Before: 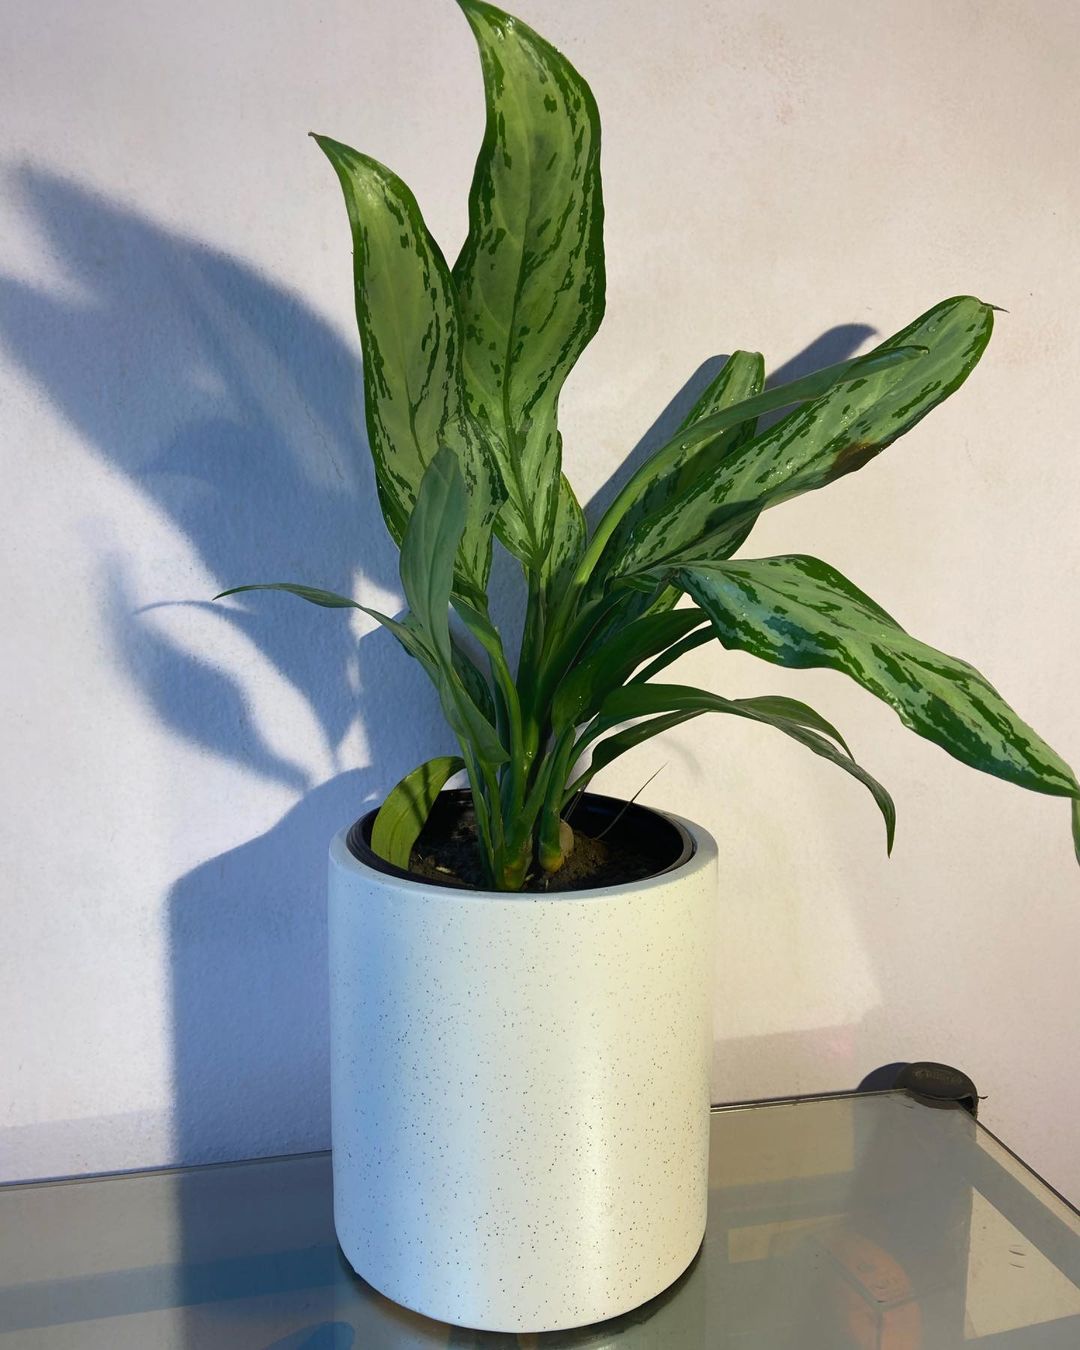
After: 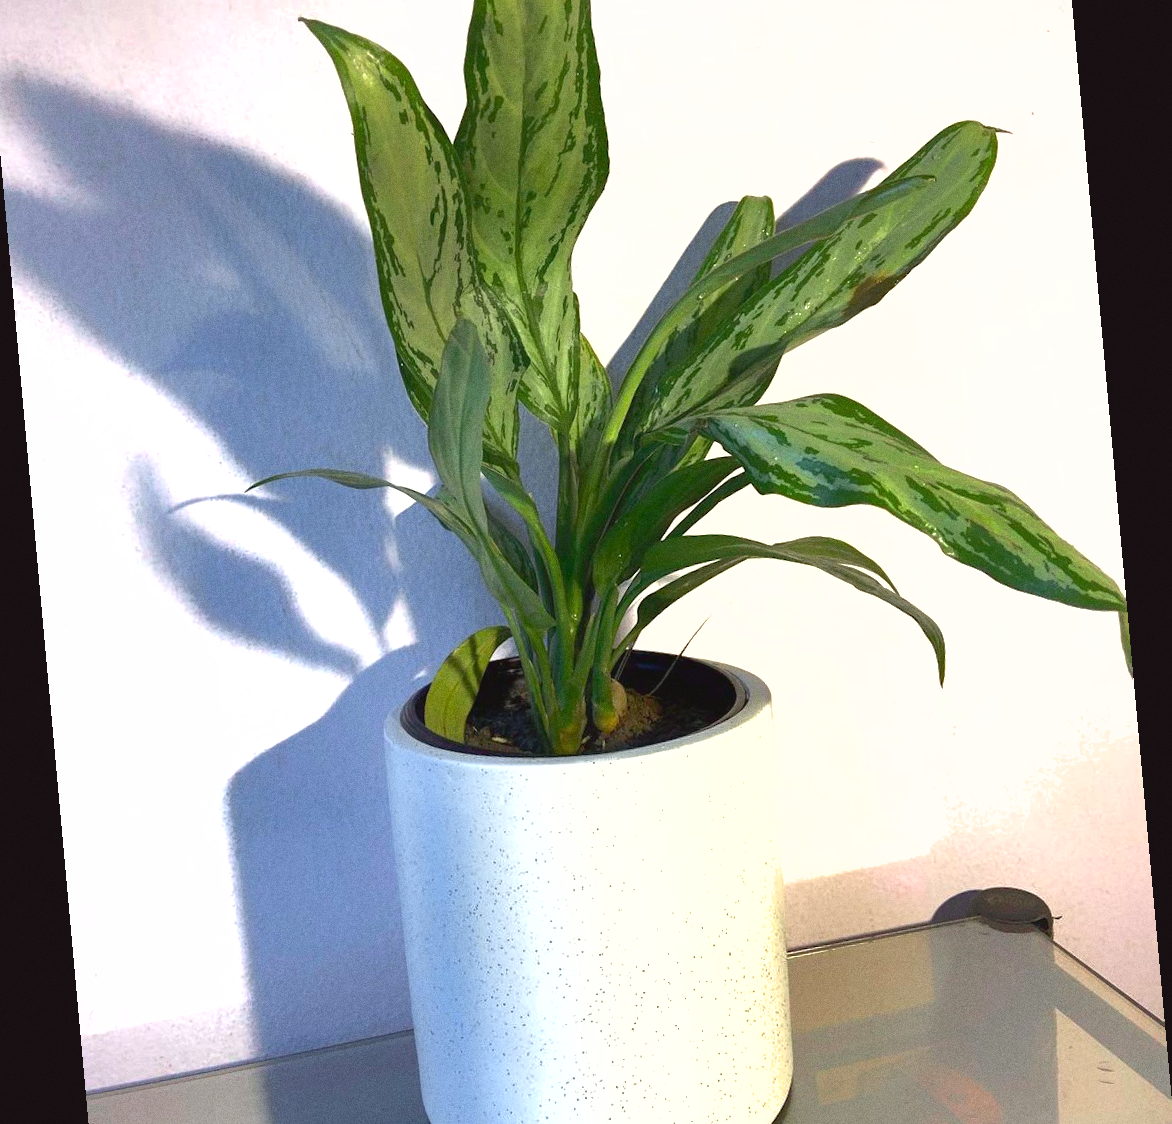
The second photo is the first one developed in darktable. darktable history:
rotate and perspective: rotation -5.2°, automatic cropping off
crop and rotate: left 1.814%, top 12.818%, right 0.25%, bottom 9.225%
shadows and highlights: on, module defaults
exposure: black level correction 0.001, exposure 1 EV, compensate highlight preservation false
tone curve: curves: ch0 [(0, 0.029) (0.253, 0.237) (1, 0.945)]; ch1 [(0, 0) (0.401, 0.42) (0.442, 0.47) (0.492, 0.498) (0.511, 0.523) (0.557, 0.565) (0.66, 0.683) (1, 1)]; ch2 [(0, 0) (0.394, 0.413) (0.5, 0.5) (0.578, 0.568) (1, 1)], color space Lab, independent channels, preserve colors none
grain: coarseness 3.21 ISO
